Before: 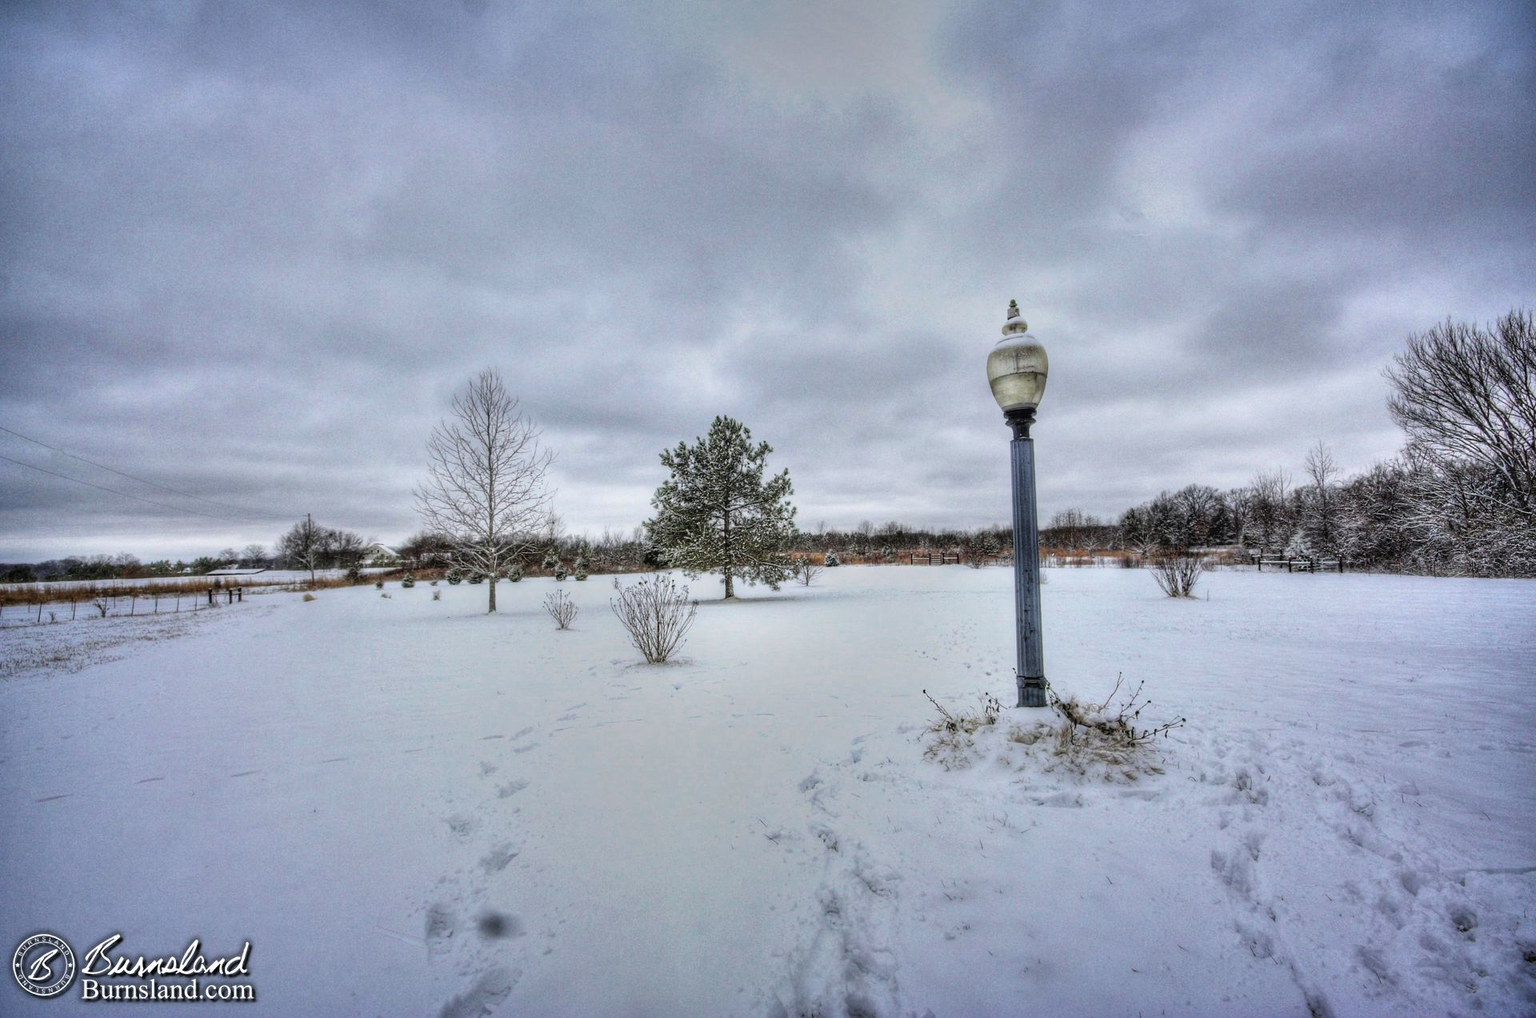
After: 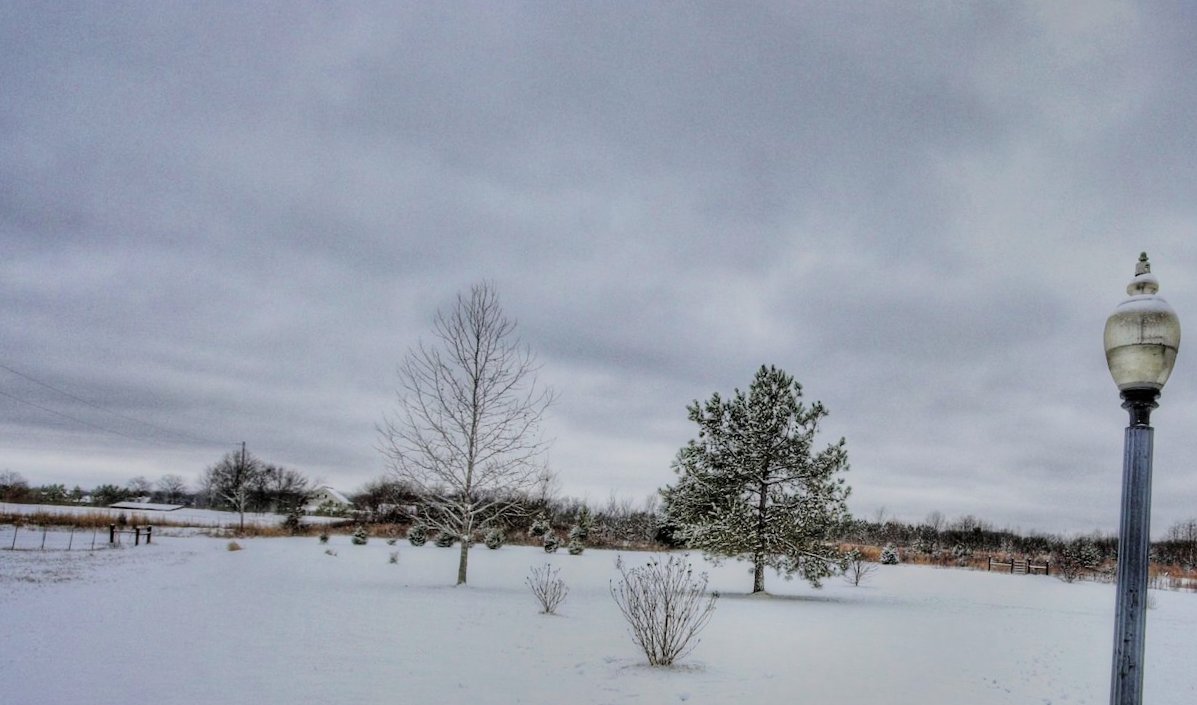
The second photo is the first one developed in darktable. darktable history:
filmic rgb: black relative exposure -7.65 EV, white relative exposure 4.56 EV, hardness 3.61
crop and rotate: angle -4.99°, left 2.122%, top 6.945%, right 27.566%, bottom 30.519%
